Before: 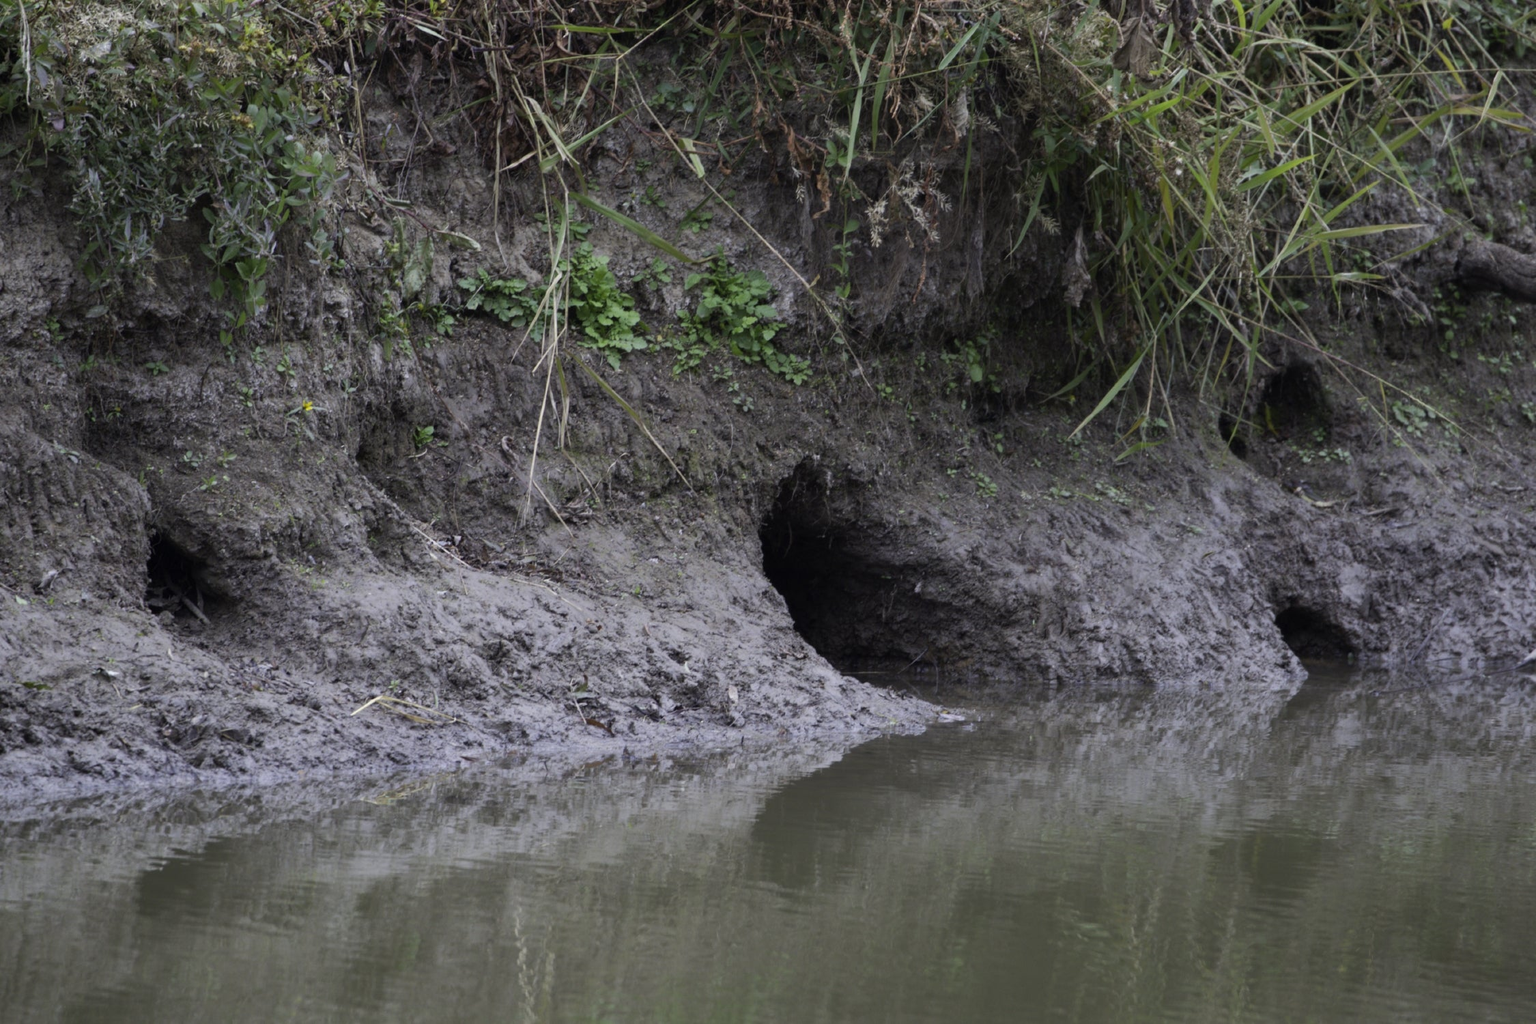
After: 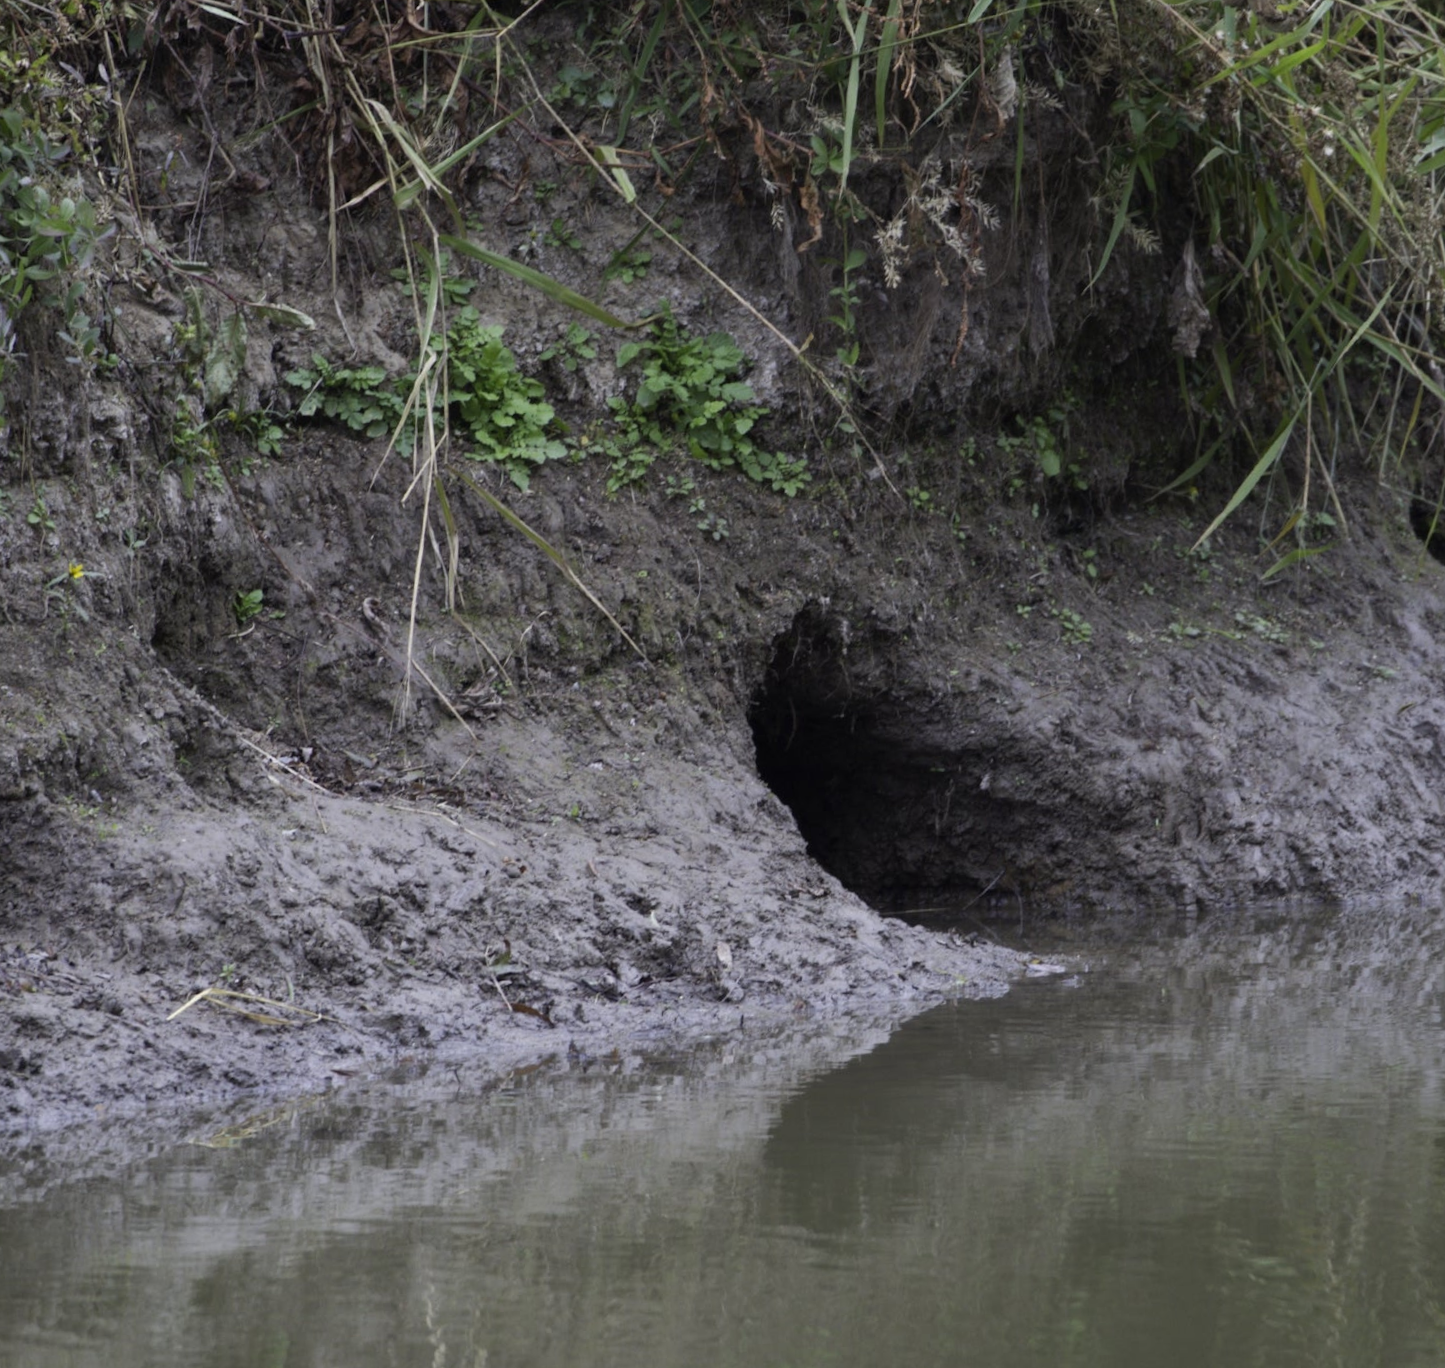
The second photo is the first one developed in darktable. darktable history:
rotate and perspective: rotation -3.52°, crop left 0.036, crop right 0.964, crop top 0.081, crop bottom 0.919
crop and rotate: left 15.055%, right 18.278%
